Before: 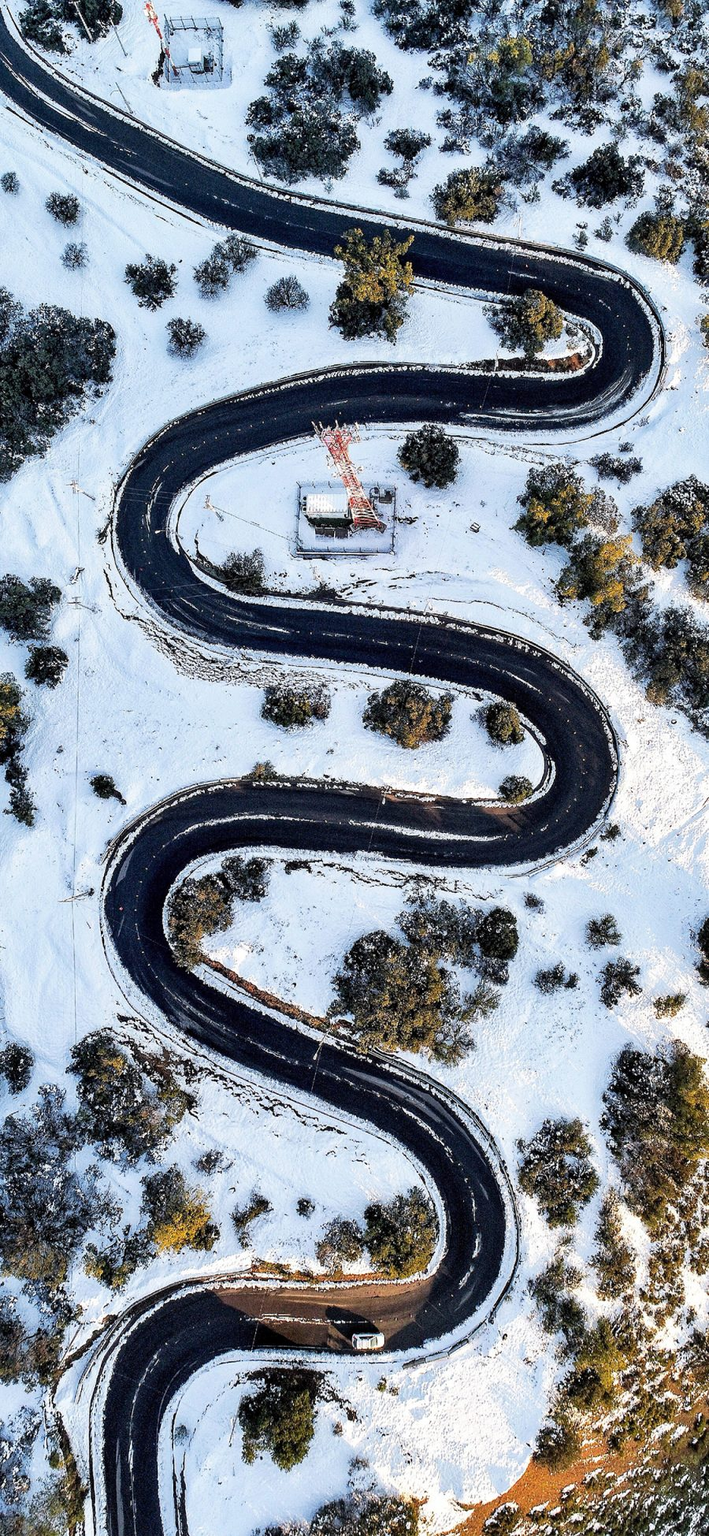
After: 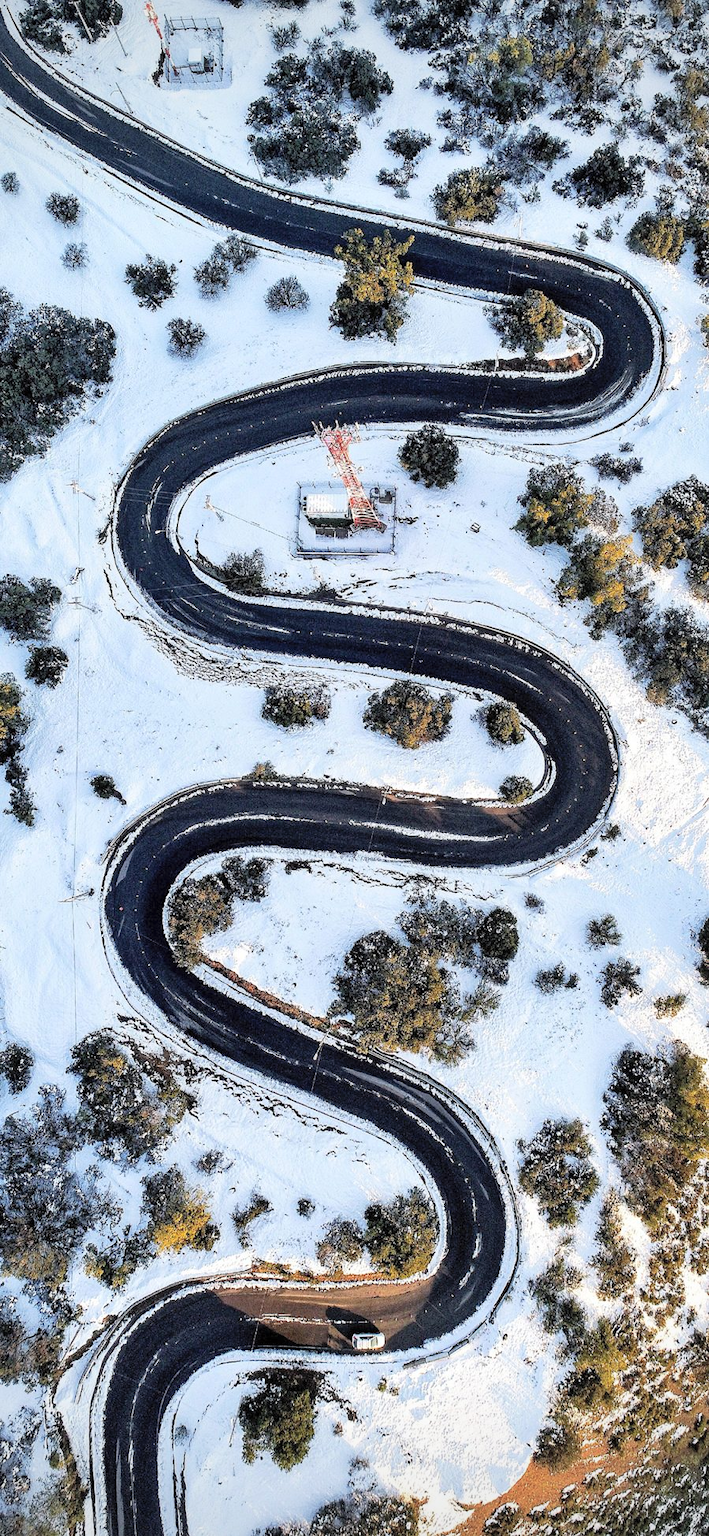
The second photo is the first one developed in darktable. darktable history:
contrast brightness saturation: brightness 0.15
rotate and perspective: crop left 0, crop top 0
vignetting: fall-off radius 60.92%
